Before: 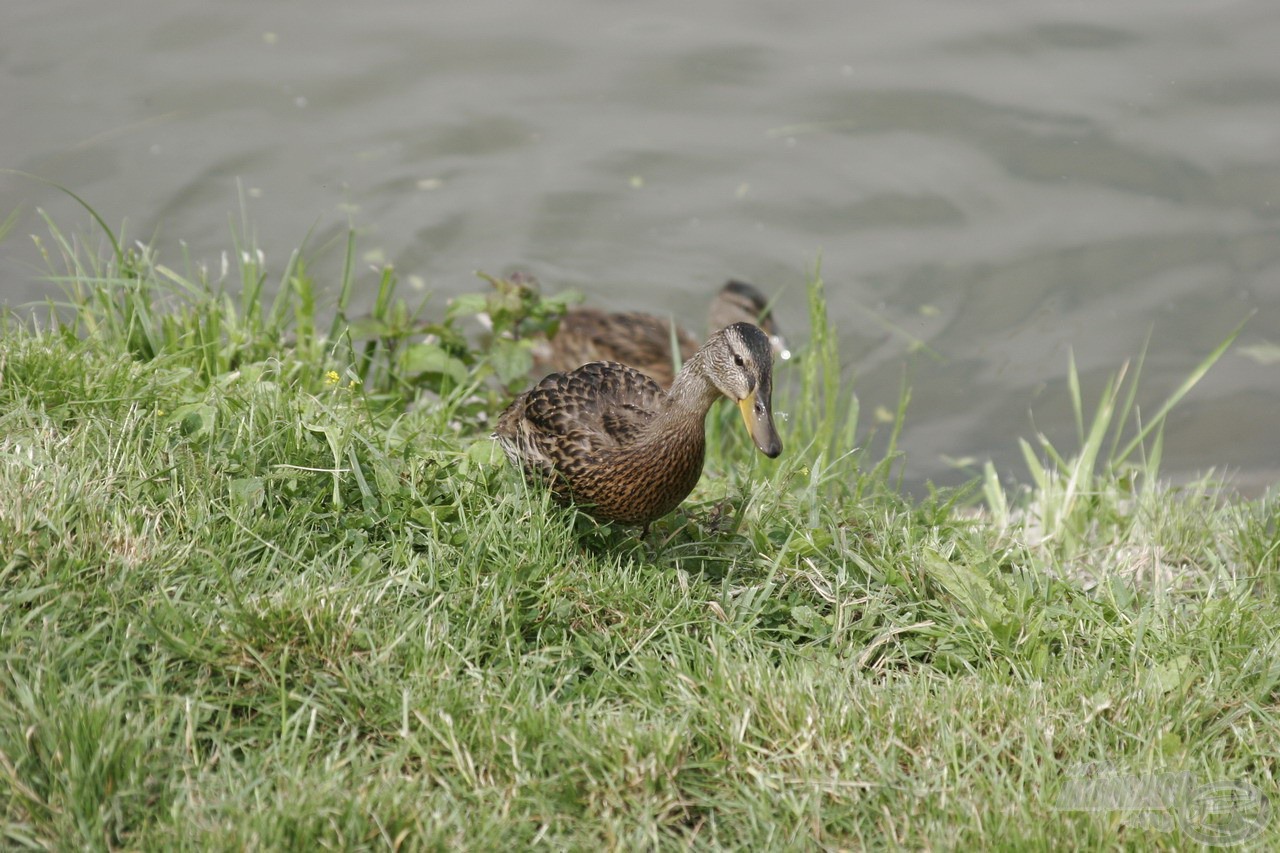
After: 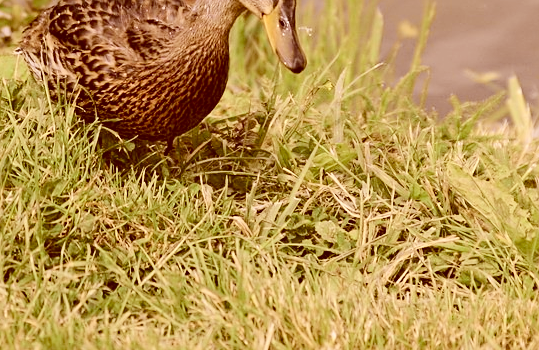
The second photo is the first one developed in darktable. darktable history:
sharpen: on, module defaults
color correction: highlights a* 9.03, highlights b* 8.71, shadows a* 40, shadows b* 40, saturation 0.8
crop: left 37.221%, top 45.169%, right 20.63%, bottom 13.777%
tone curve: curves: ch0 [(0, 0.03) (0.113, 0.087) (0.207, 0.184) (0.515, 0.612) (0.712, 0.793) (1, 0.946)]; ch1 [(0, 0) (0.172, 0.123) (0.317, 0.279) (0.414, 0.382) (0.476, 0.479) (0.505, 0.498) (0.534, 0.534) (0.621, 0.65) (0.709, 0.764) (1, 1)]; ch2 [(0, 0) (0.411, 0.424) (0.505, 0.505) (0.521, 0.524) (0.537, 0.57) (0.65, 0.699) (1, 1)], color space Lab, independent channels, preserve colors none
